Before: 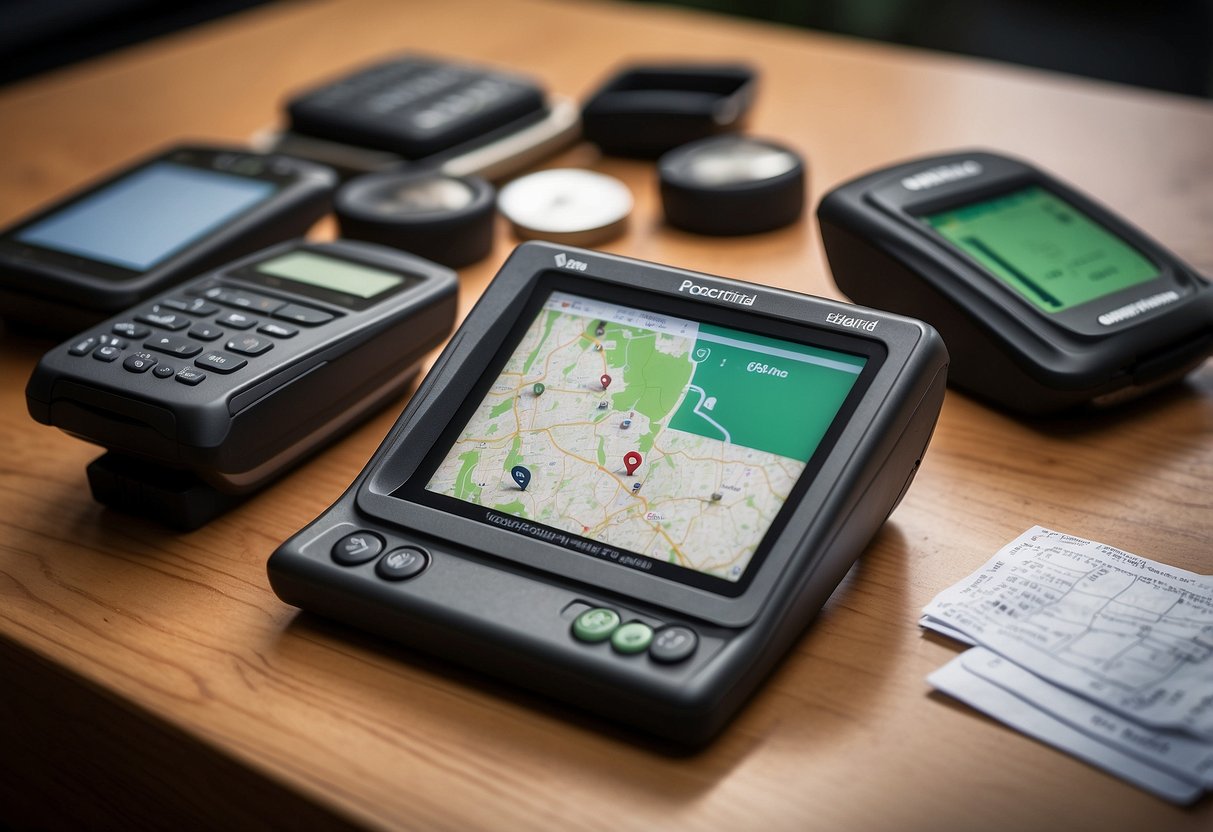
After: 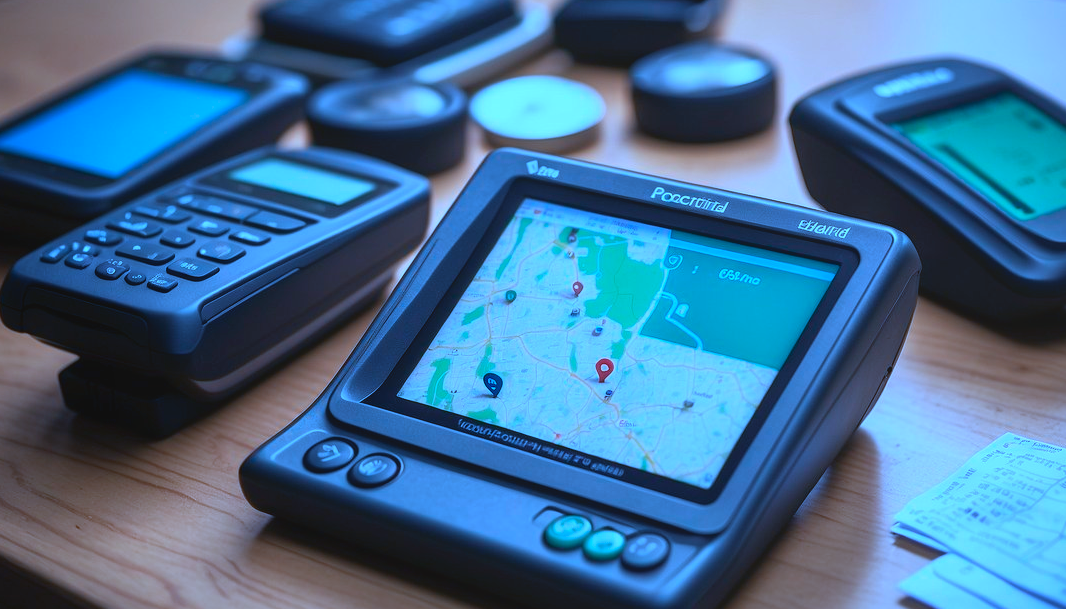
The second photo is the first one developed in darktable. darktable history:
exposure: exposure 0.202 EV, compensate highlight preservation false
local contrast: highlights 68%, shadows 68%, detail 84%, midtone range 0.32
color calibration: gray › normalize channels true, illuminant as shot in camera, x 0.462, y 0.417, temperature 2684.54 K, gamut compression 0.024
crop and rotate: left 2.385%, top 11.281%, right 9.669%, bottom 15.452%
